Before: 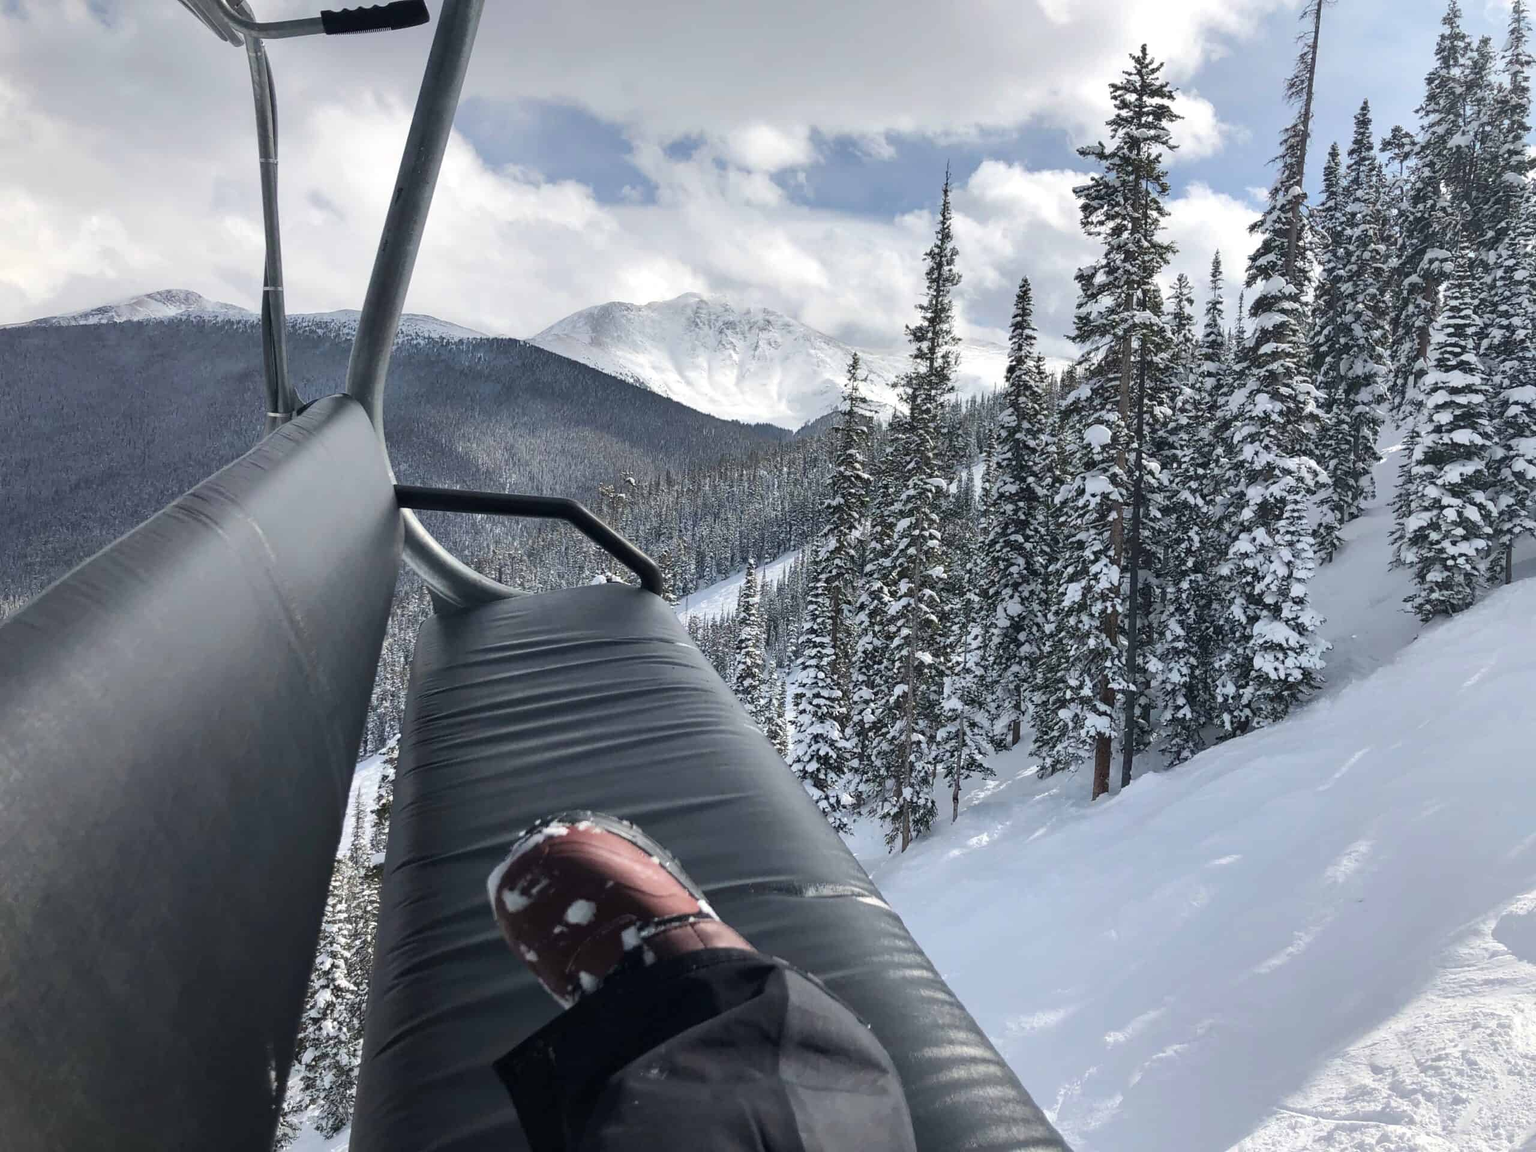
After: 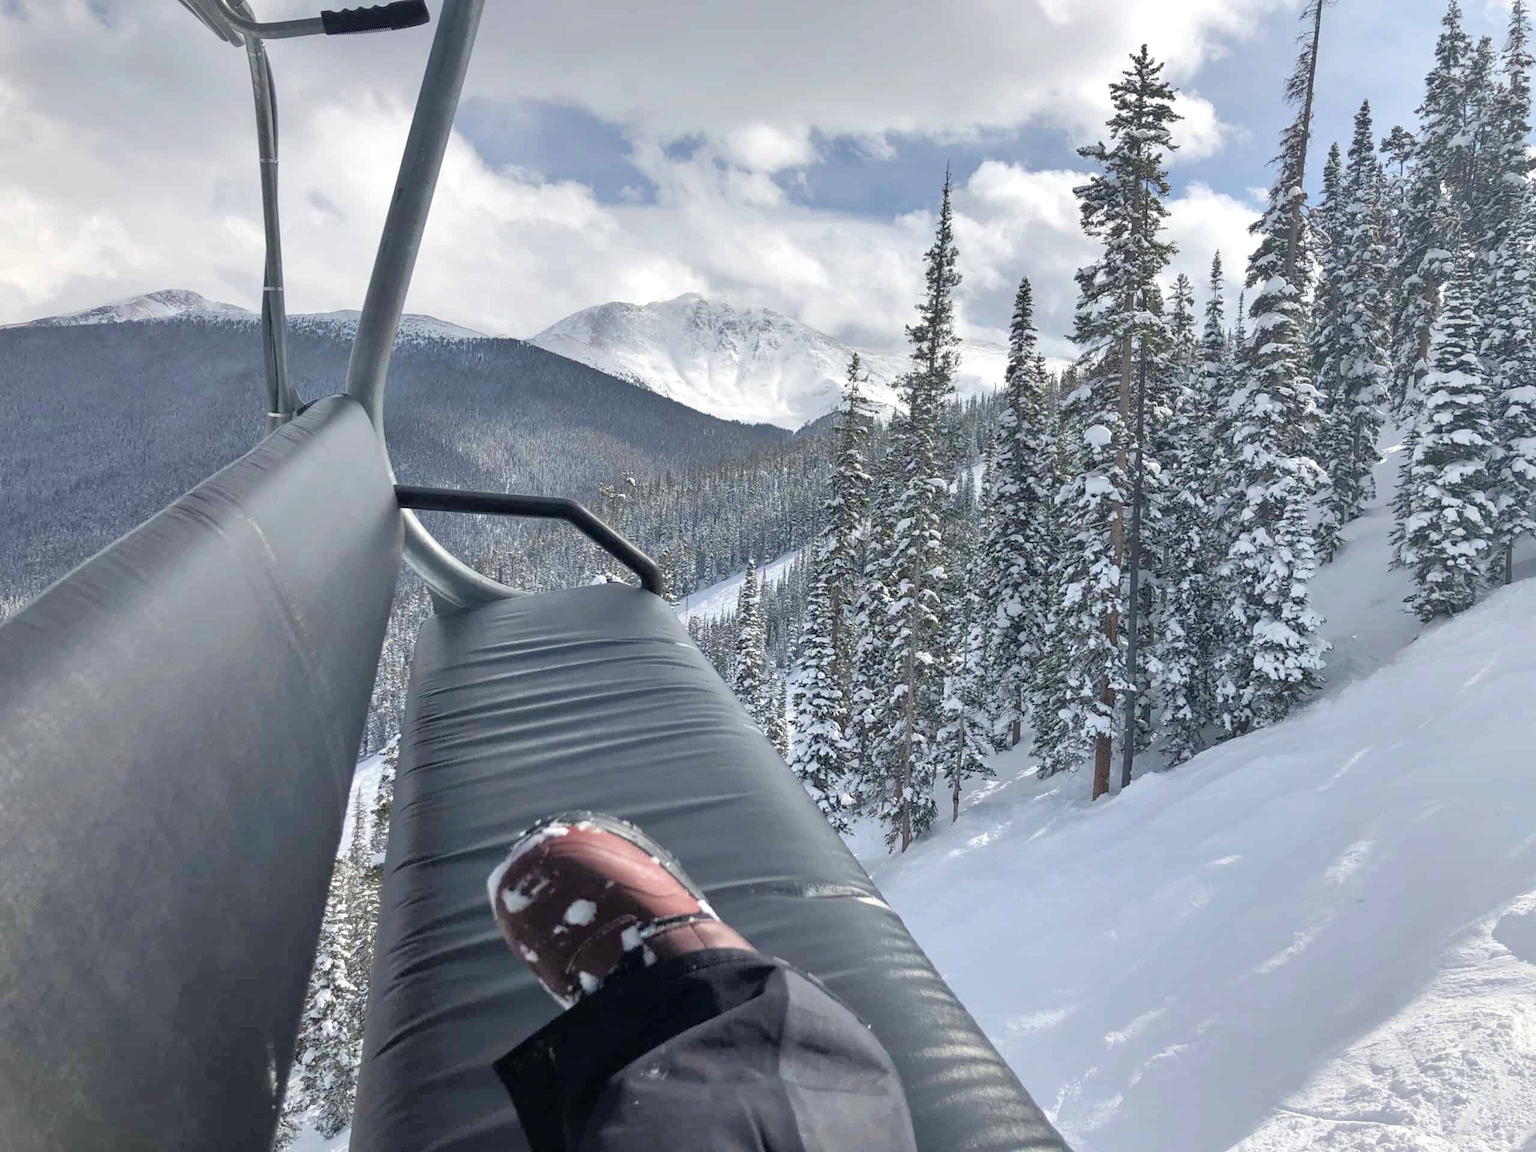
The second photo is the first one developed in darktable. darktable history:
tone equalizer: -7 EV 0.163 EV, -6 EV 0.56 EV, -5 EV 1.12 EV, -4 EV 1.33 EV, -3 EV 1.17 EV, -2 EV 0.6 EV, -1 EV 0.154 EV
